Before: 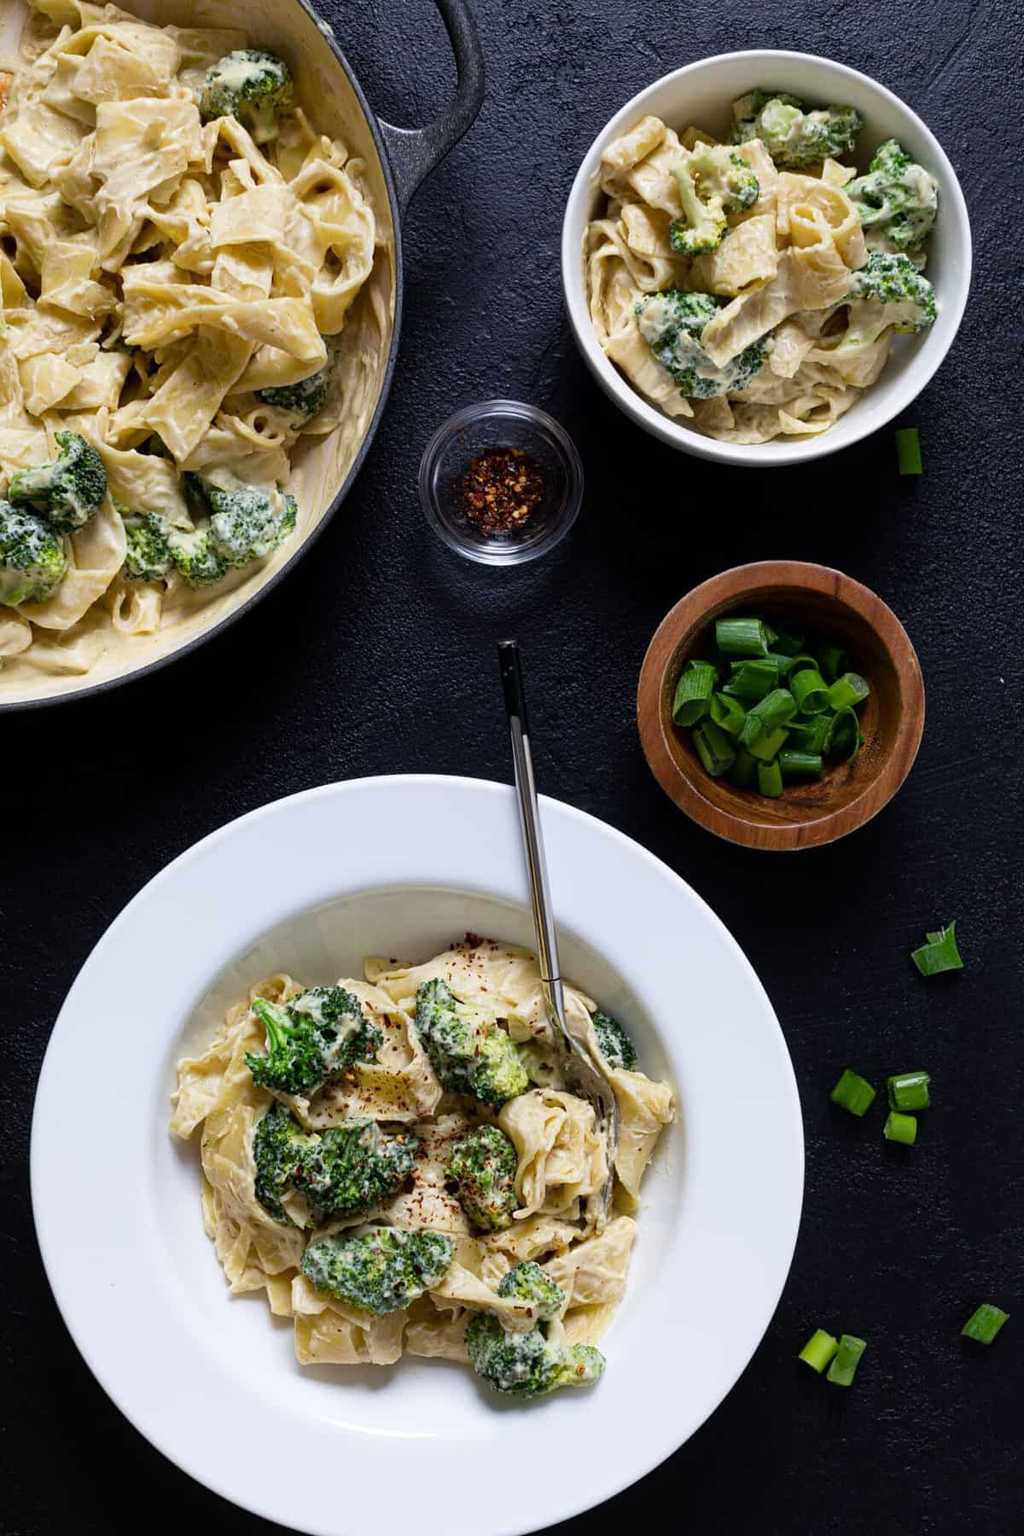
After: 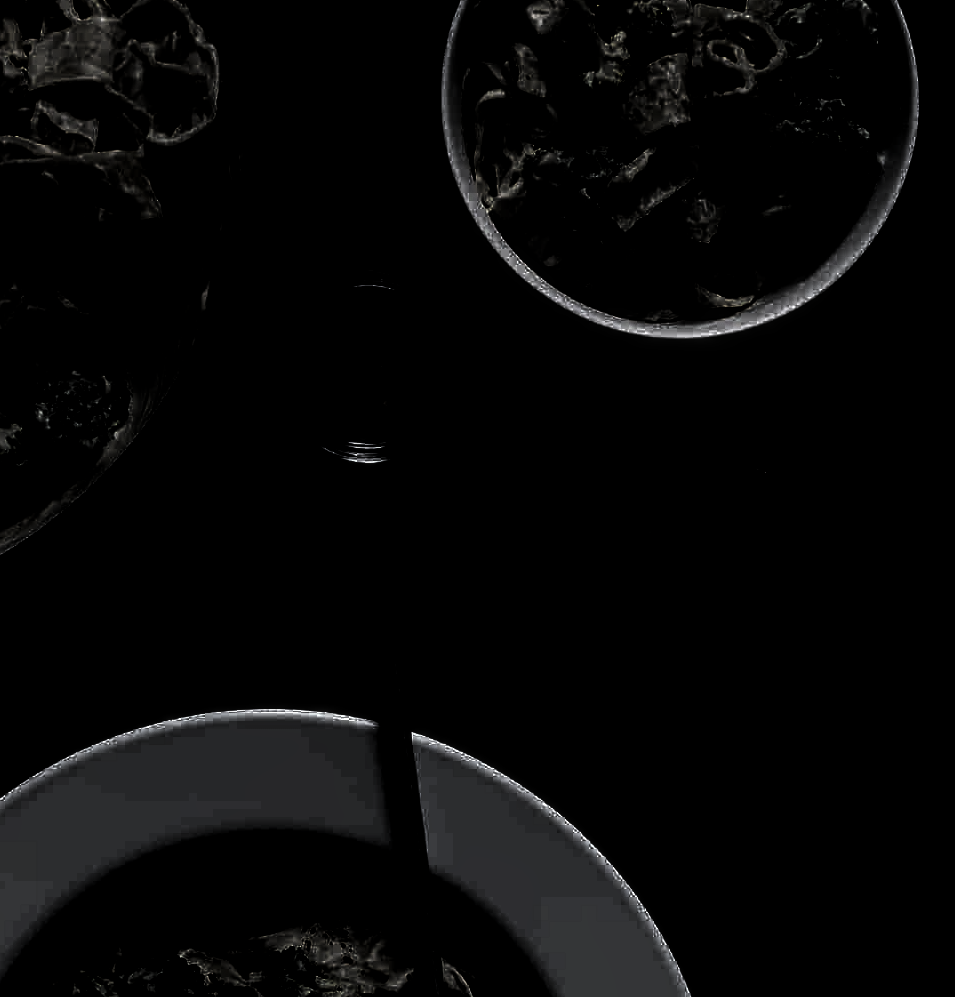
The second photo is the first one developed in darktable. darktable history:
local contrast: on, module defaults
exposure: compensate highlight preservation false
tone equalizer: edges refinement/feathering 500, mask exposure compensation -1.57 EV, preserve details no
crop: left 18.252%, top 11.071%, right 2.091%, bottom 33.517%
levels: levels [0.721, 0.937, 0.997]
